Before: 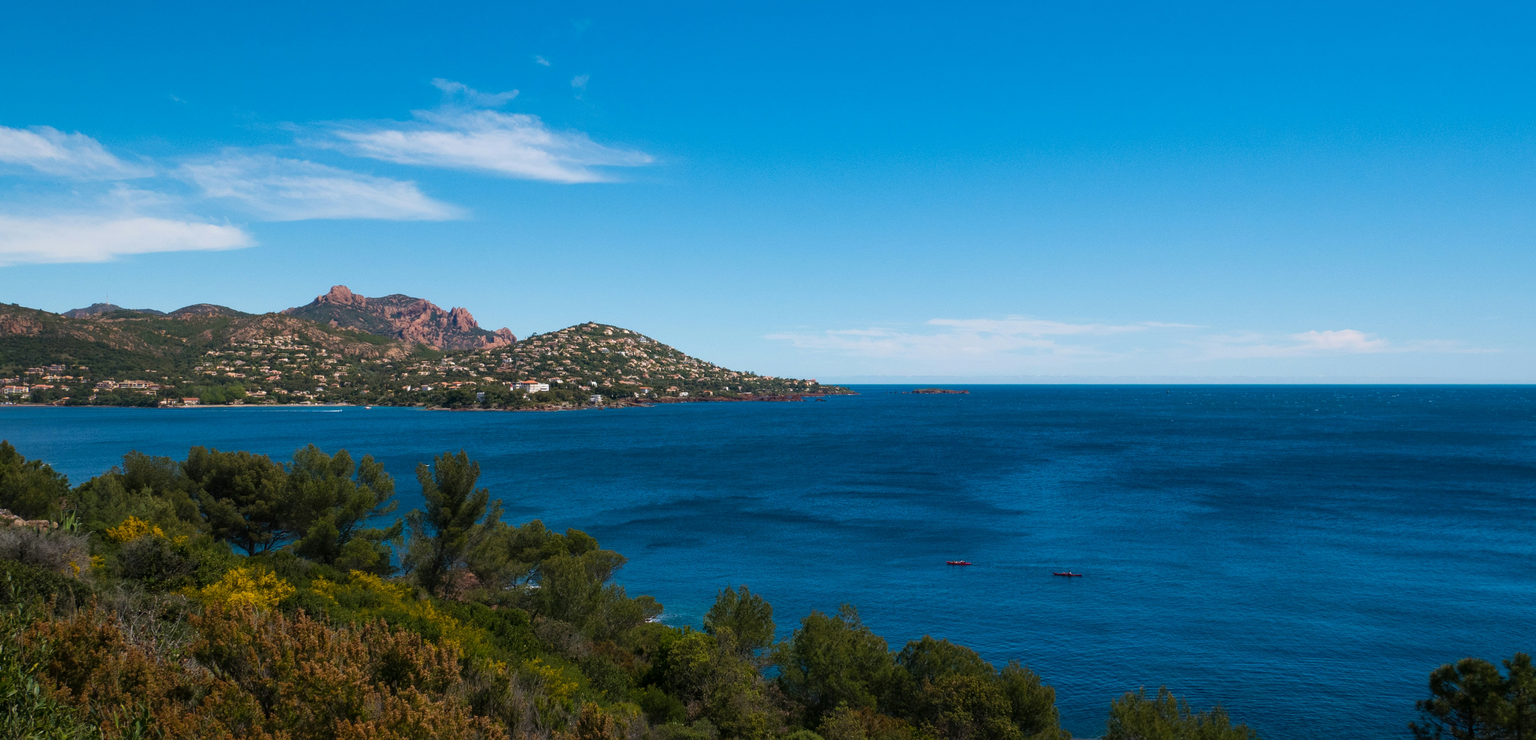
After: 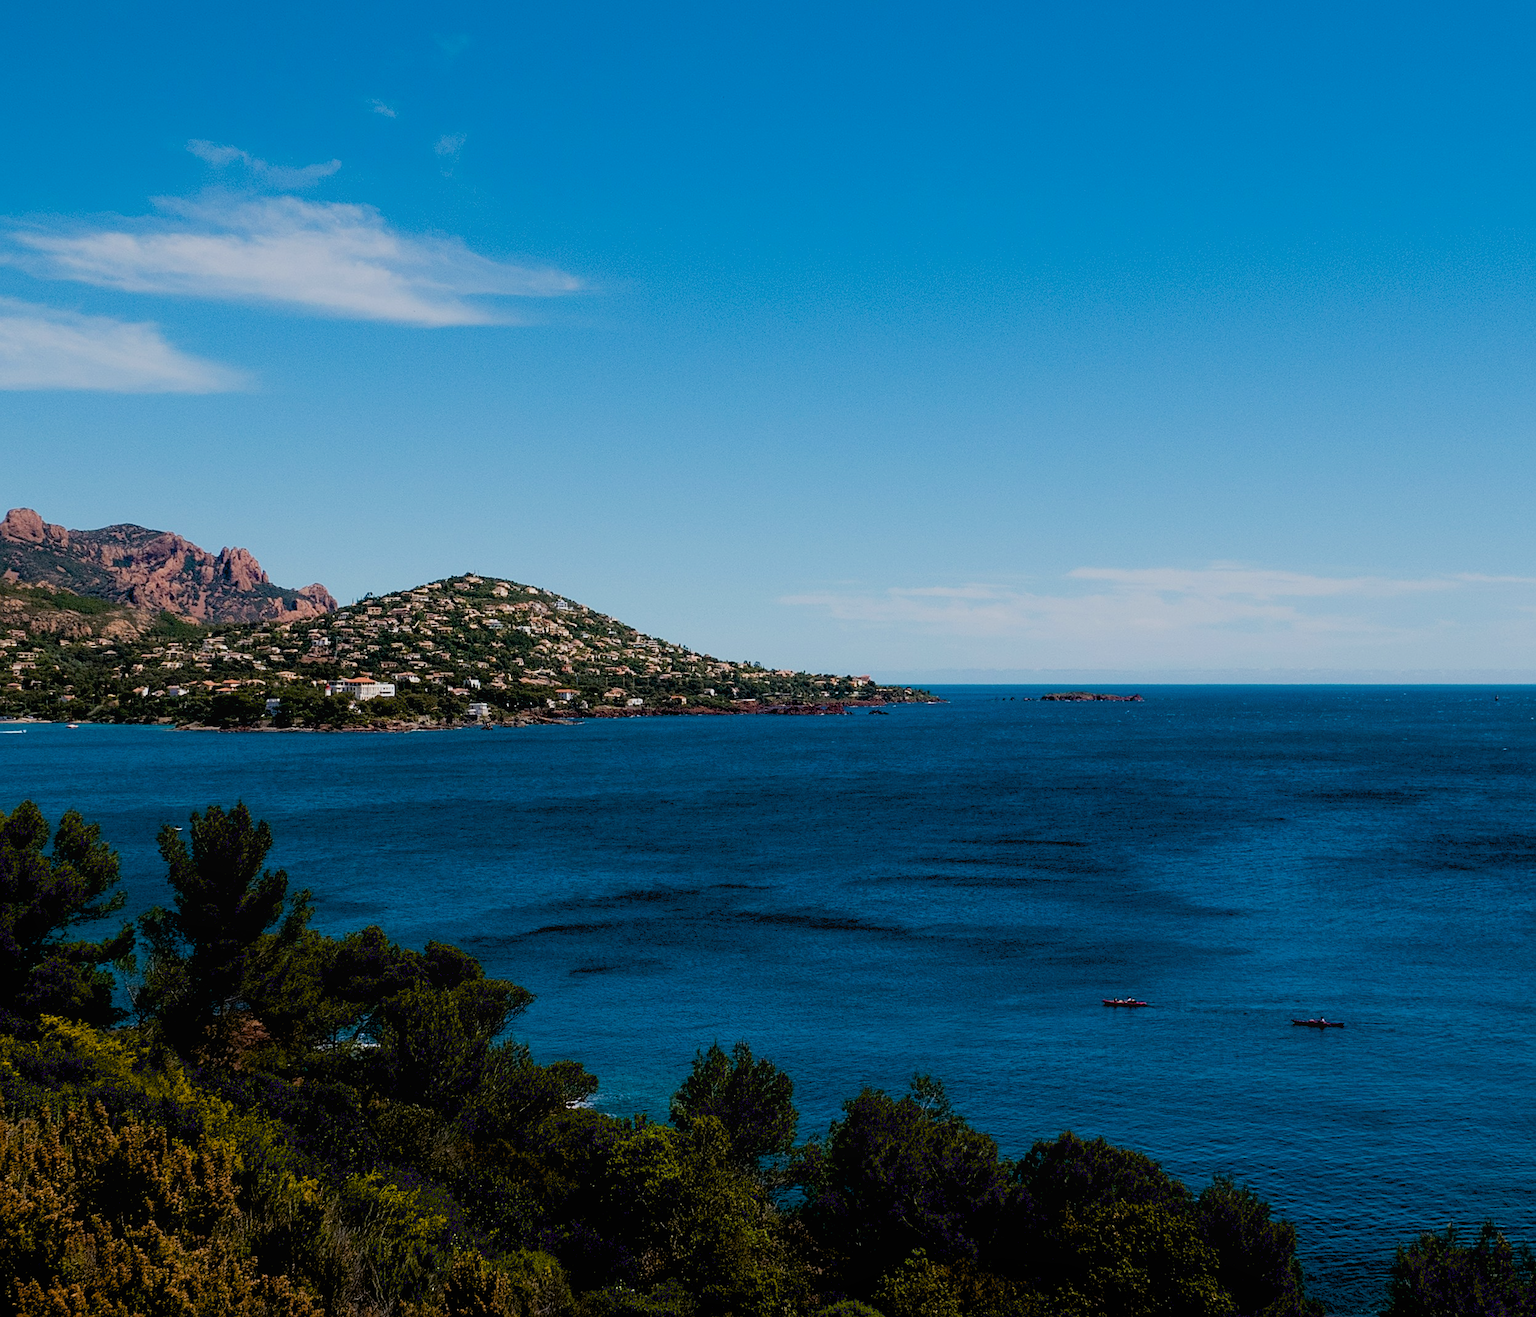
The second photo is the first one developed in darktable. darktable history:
exposure: black level correction 0.028, exposure -0.077 EV, compensate exposure bias true, compensate highlight preservation false
sharpen: on, module defaults
filmic rgb: black relative exposure -8.17 EV, white relative exposure 3.78 EV, hardness 4.44
crop: left 21.319%, right 22.521%
local contrast: mode bilateral grid, contrast 100, coarseness 100, detail 91%, midtone range 0.2
